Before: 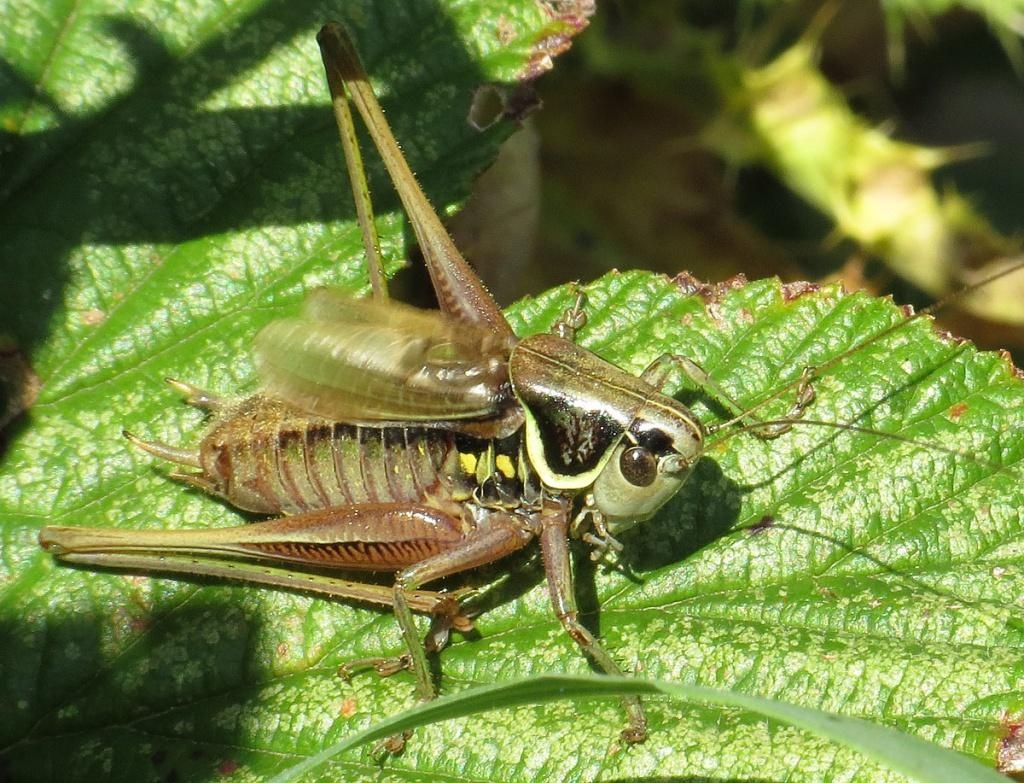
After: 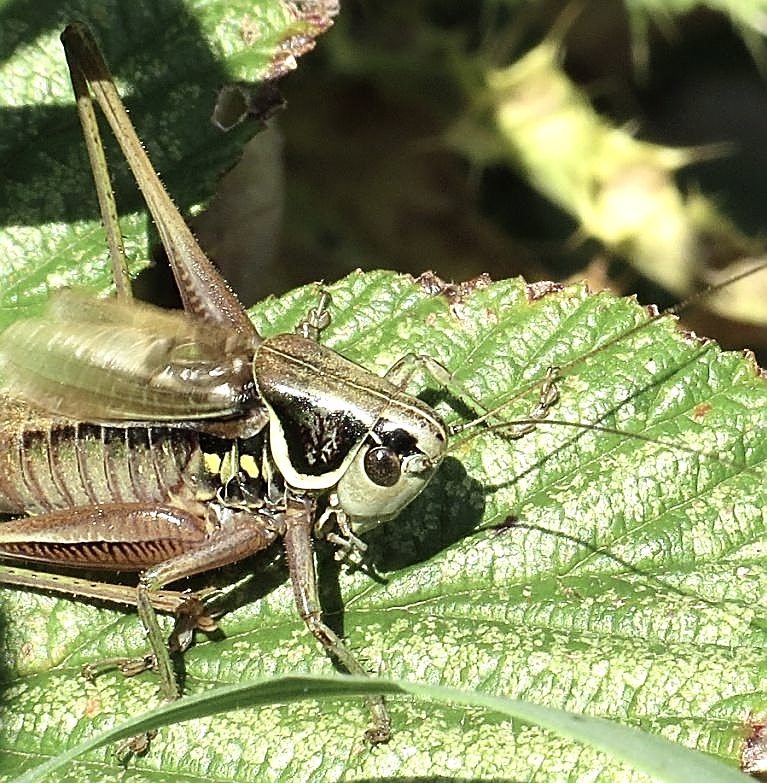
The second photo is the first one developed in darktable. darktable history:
crop and rotate: left 25.052%
contrast brightness saturation: contrast 0.098, saturation -0.292
tone equalizer: -8 EV -0.415 EV, -7 EV -0.416 EV, -6 EV -0.318 EV, -5 EV -0.185 EV, -3 EV 0.255 EV, -2 EV 0.352 EV, -1 EV 0.412 EV, +0 EV 0.444 EV, smoothing diameter 2.18%, edges refinement/feathering 19.33, mask exposure compensation -1.57 EV, filter diffusion 5
sharpen: amount 0.912
